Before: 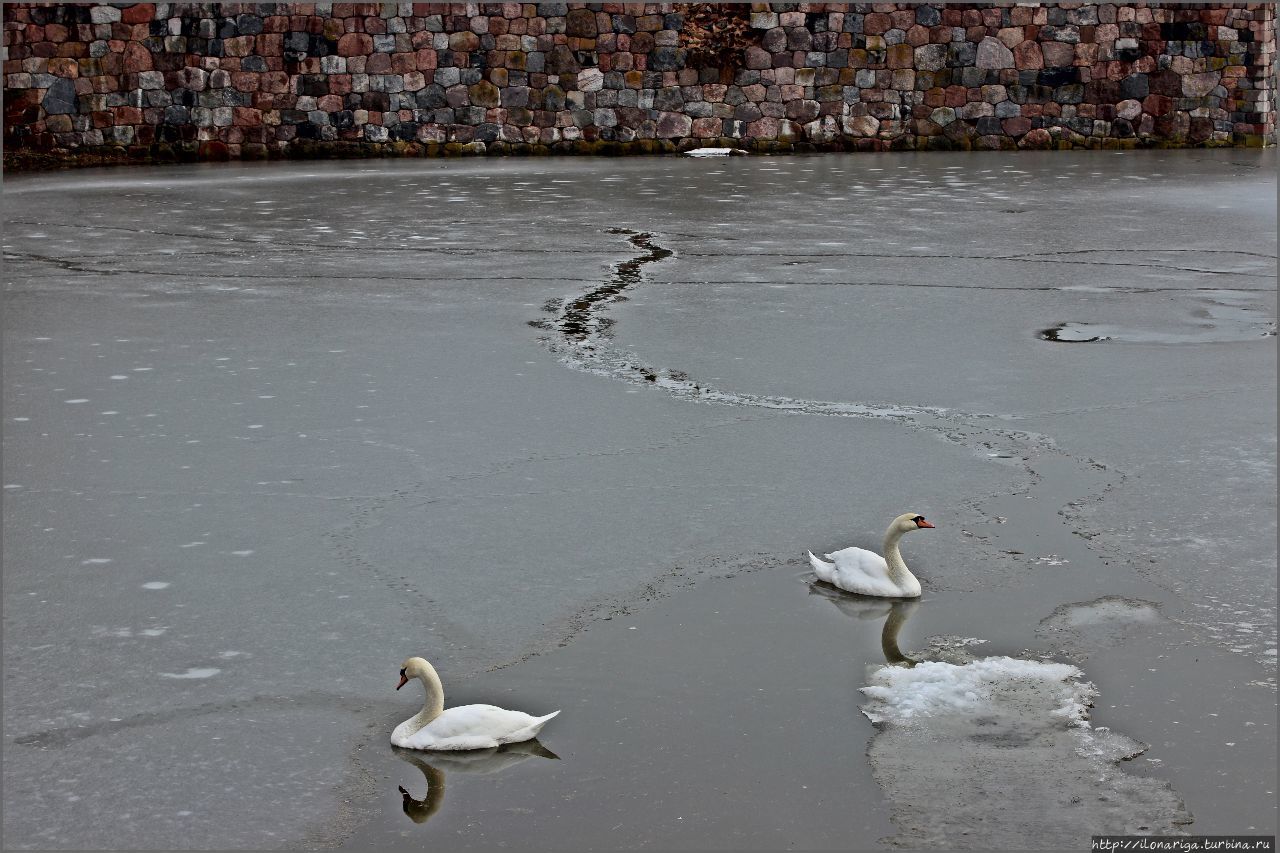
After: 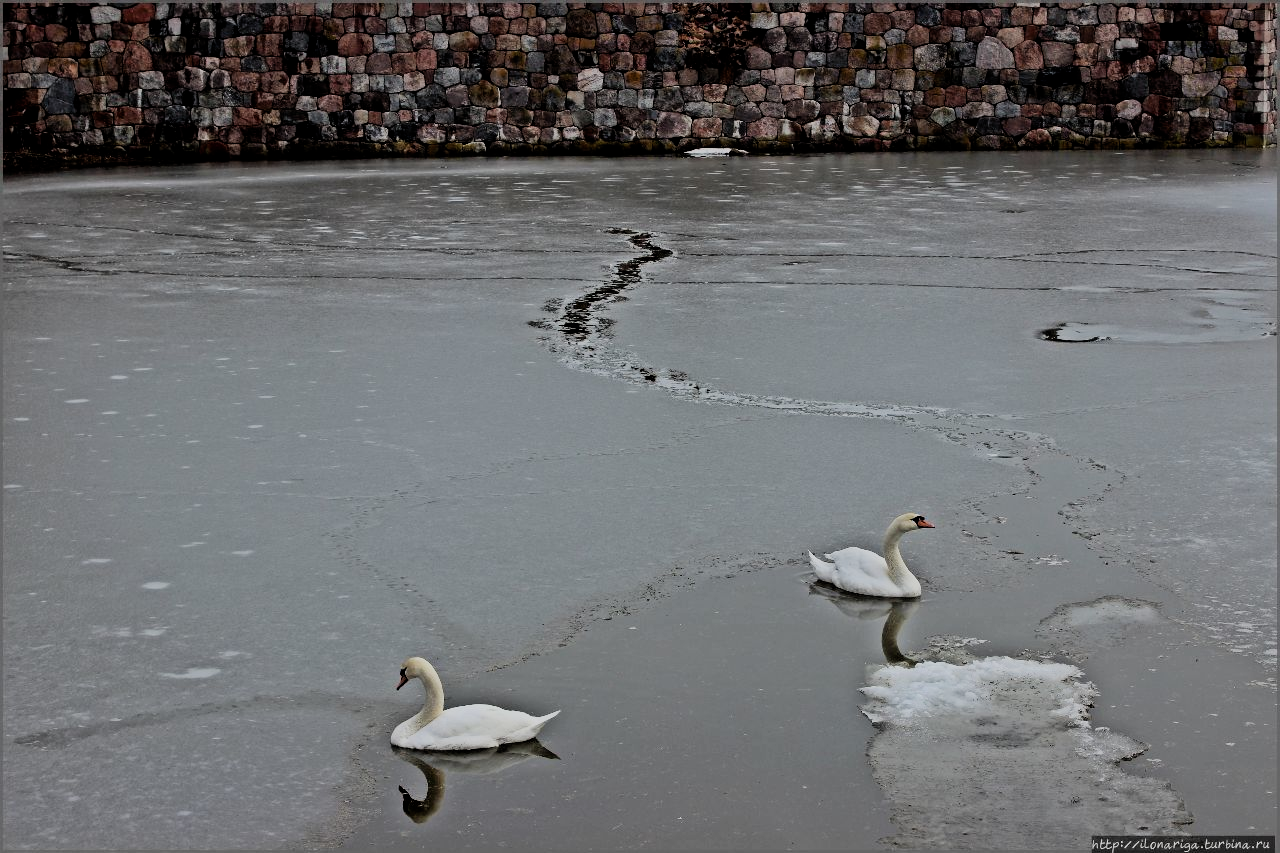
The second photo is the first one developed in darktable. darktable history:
filmic rgb: middle gray luminance 29.04%, black relative exposure -10.37 EV, white relative exposure 5.5 EV, target black luminance 0%, hardness 3.95, latitude 1.09%, contrast 1.13, highlights saturation mix 6.19%, shadows ↔ highlights balance 15.7%, iterations of high-quality reconstruction 0
